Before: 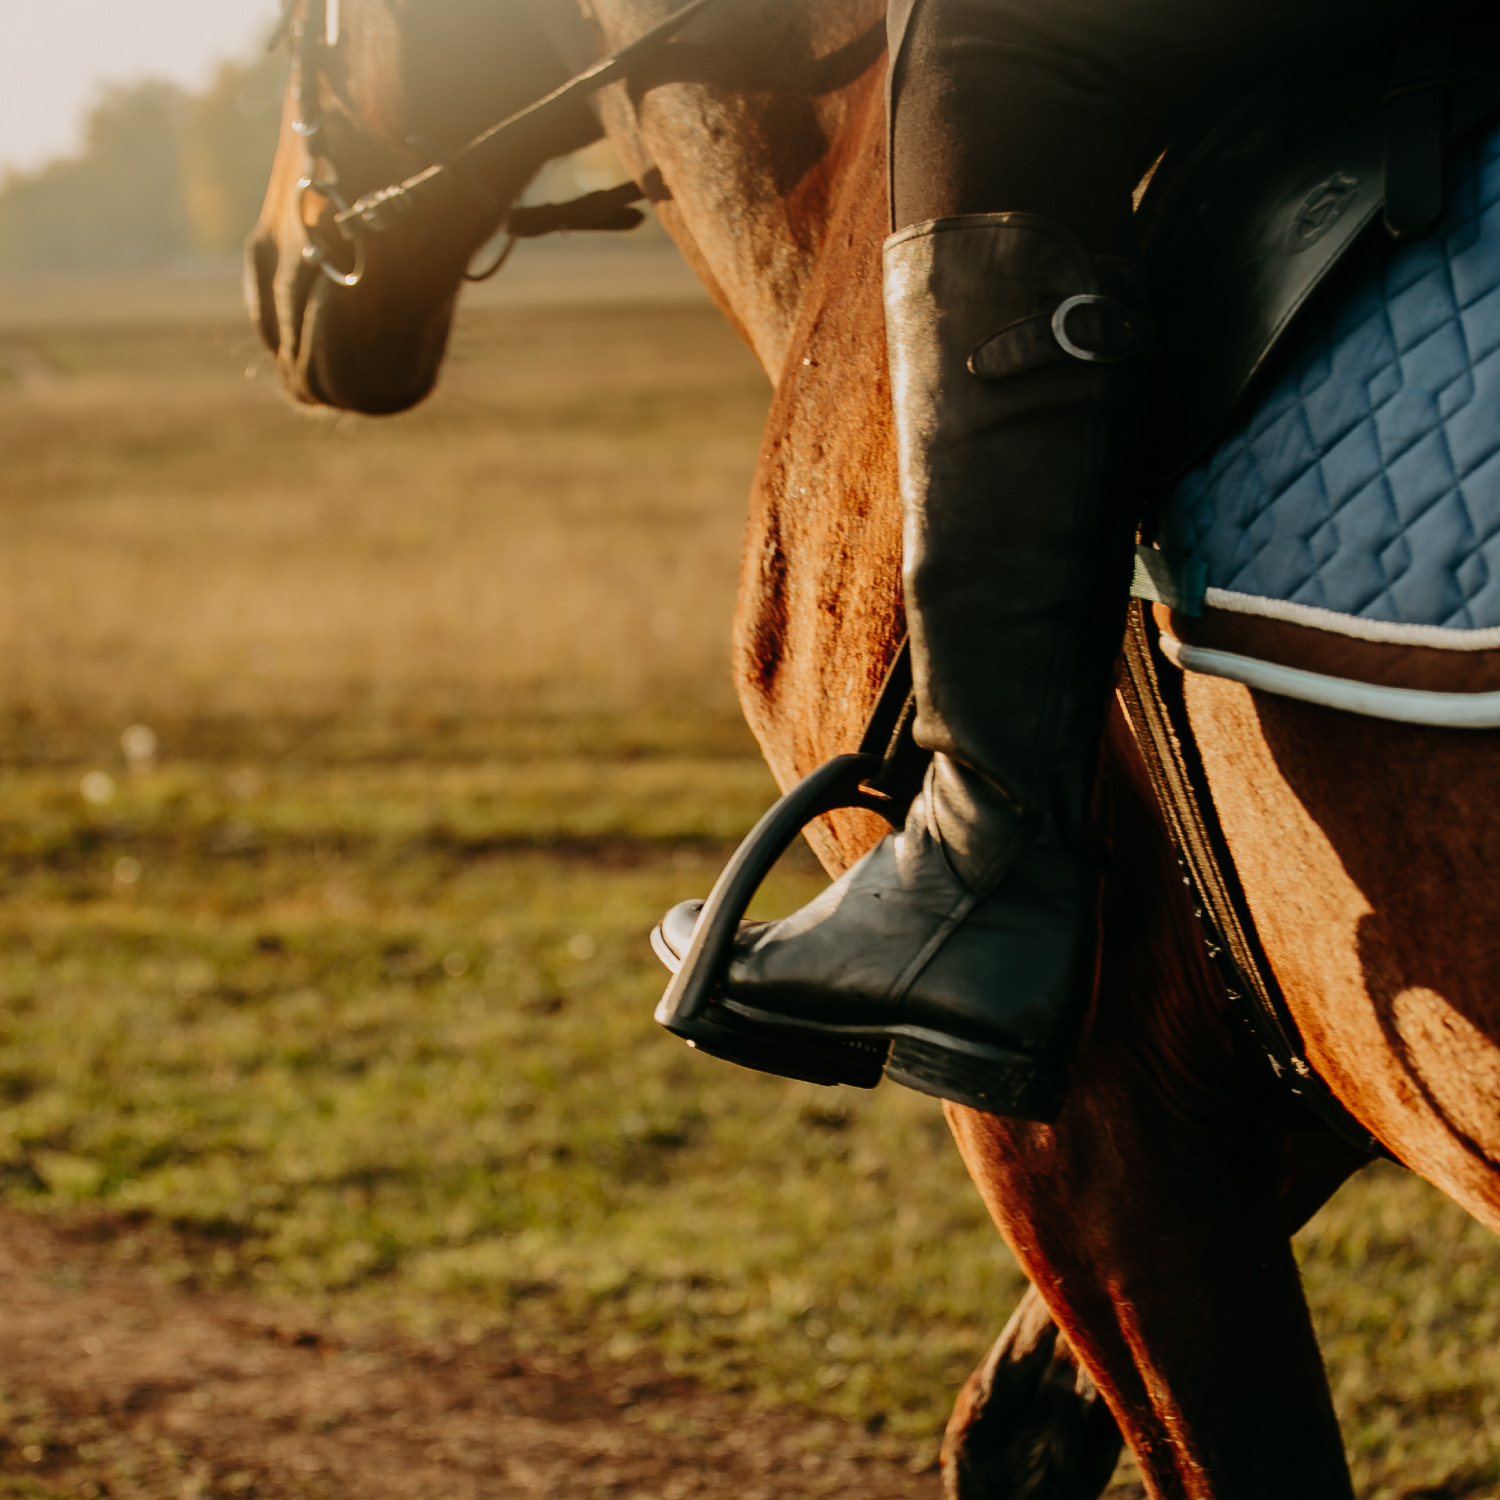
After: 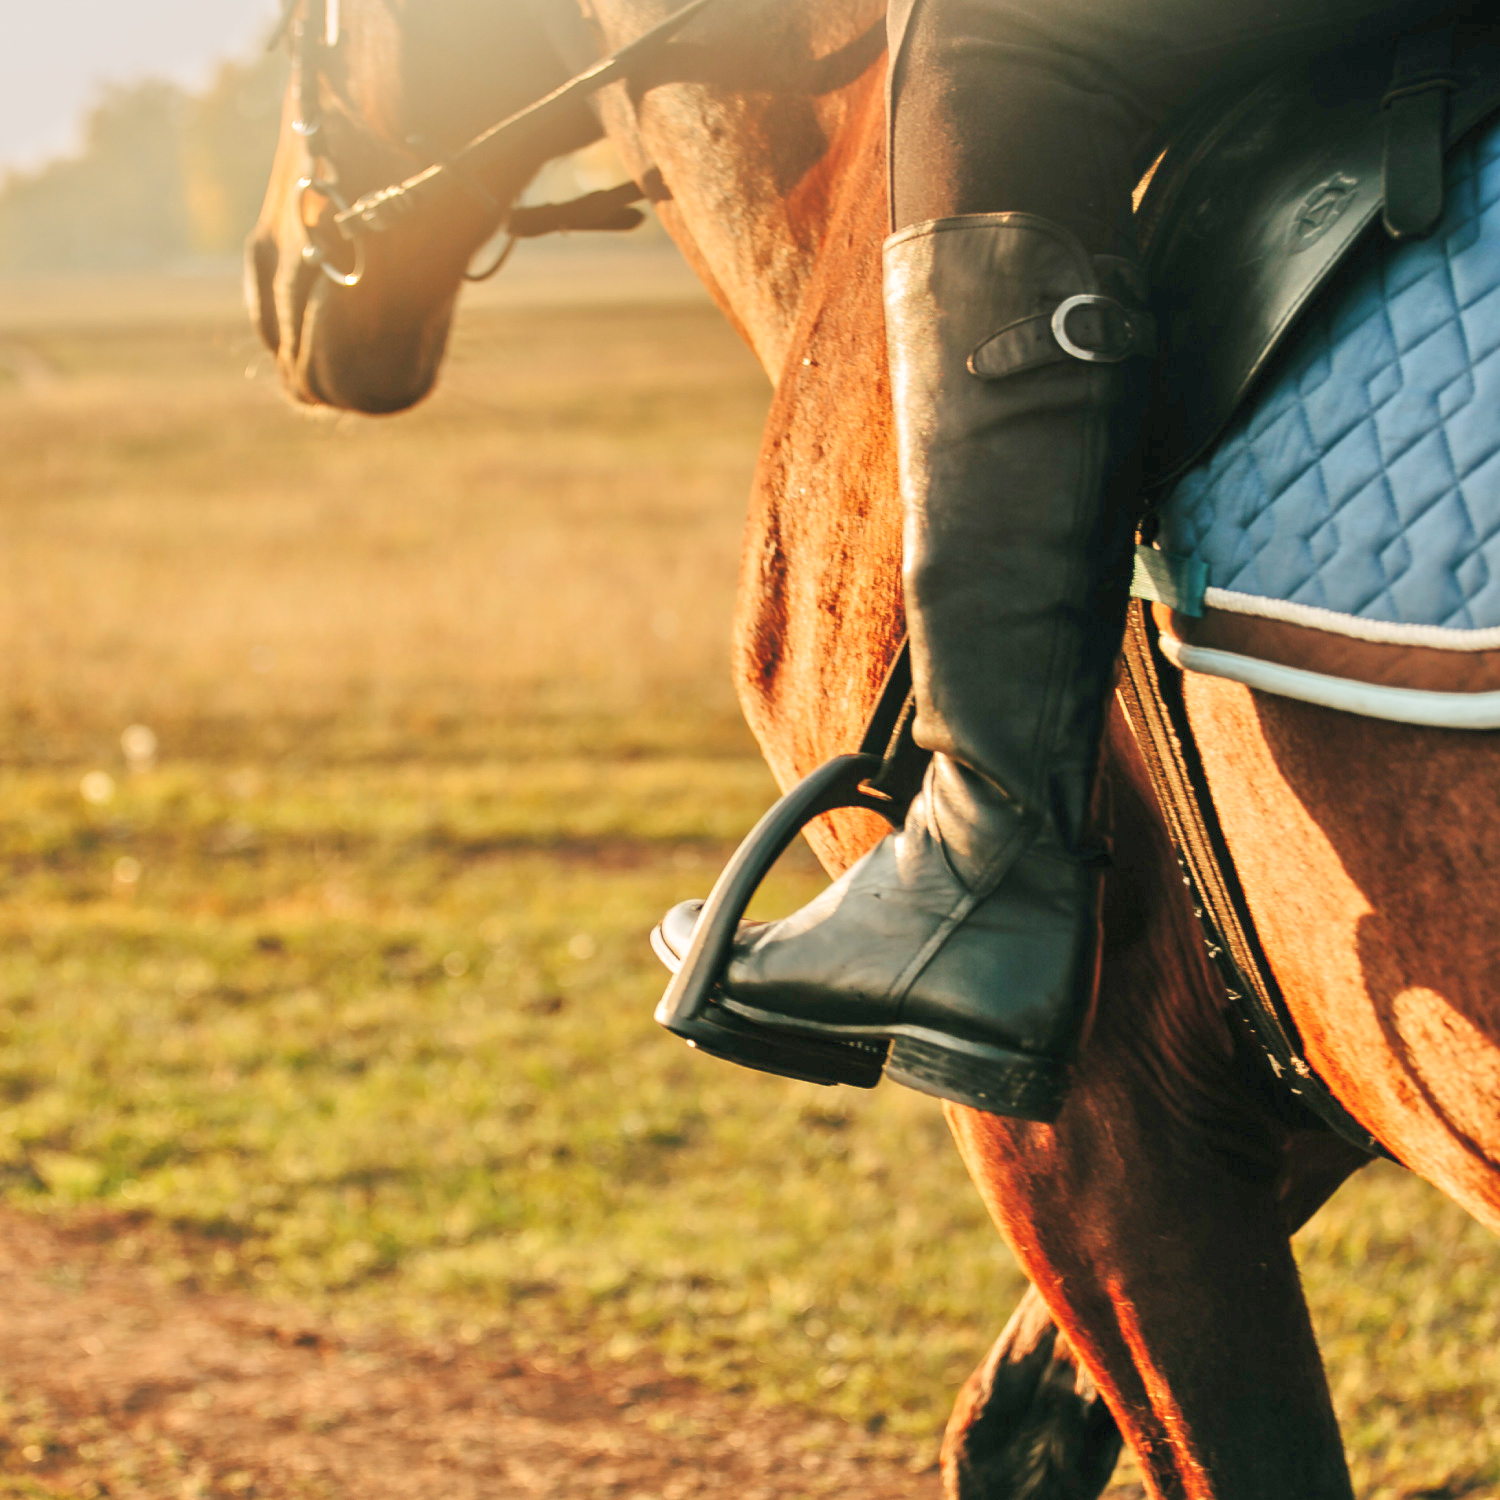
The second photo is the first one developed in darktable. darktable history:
tone equalizer: -8 EV 1.99 EV, -7 EV 2 EV, -6 EV 1.98 EV, -5 EV 2 EV, -4 EV 1.98 EV, -3 EV 1.5 EV, -2 EV 0.986 EV, -1 EV 0.513 EV
contrast brightness saturation: brightness 0.146
